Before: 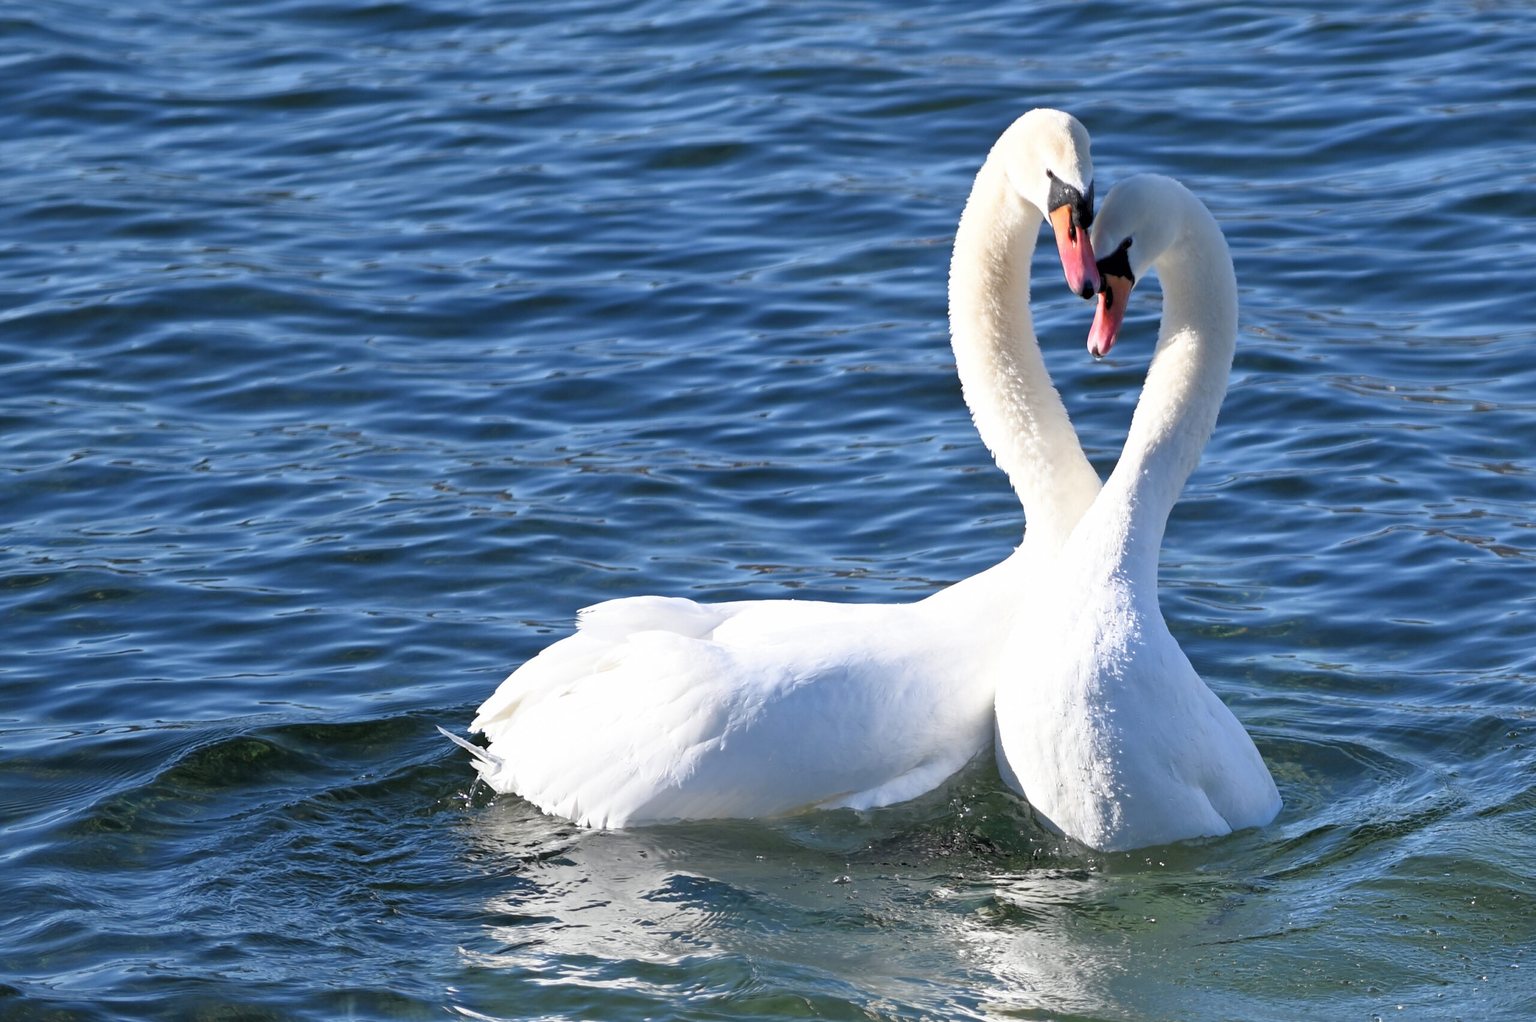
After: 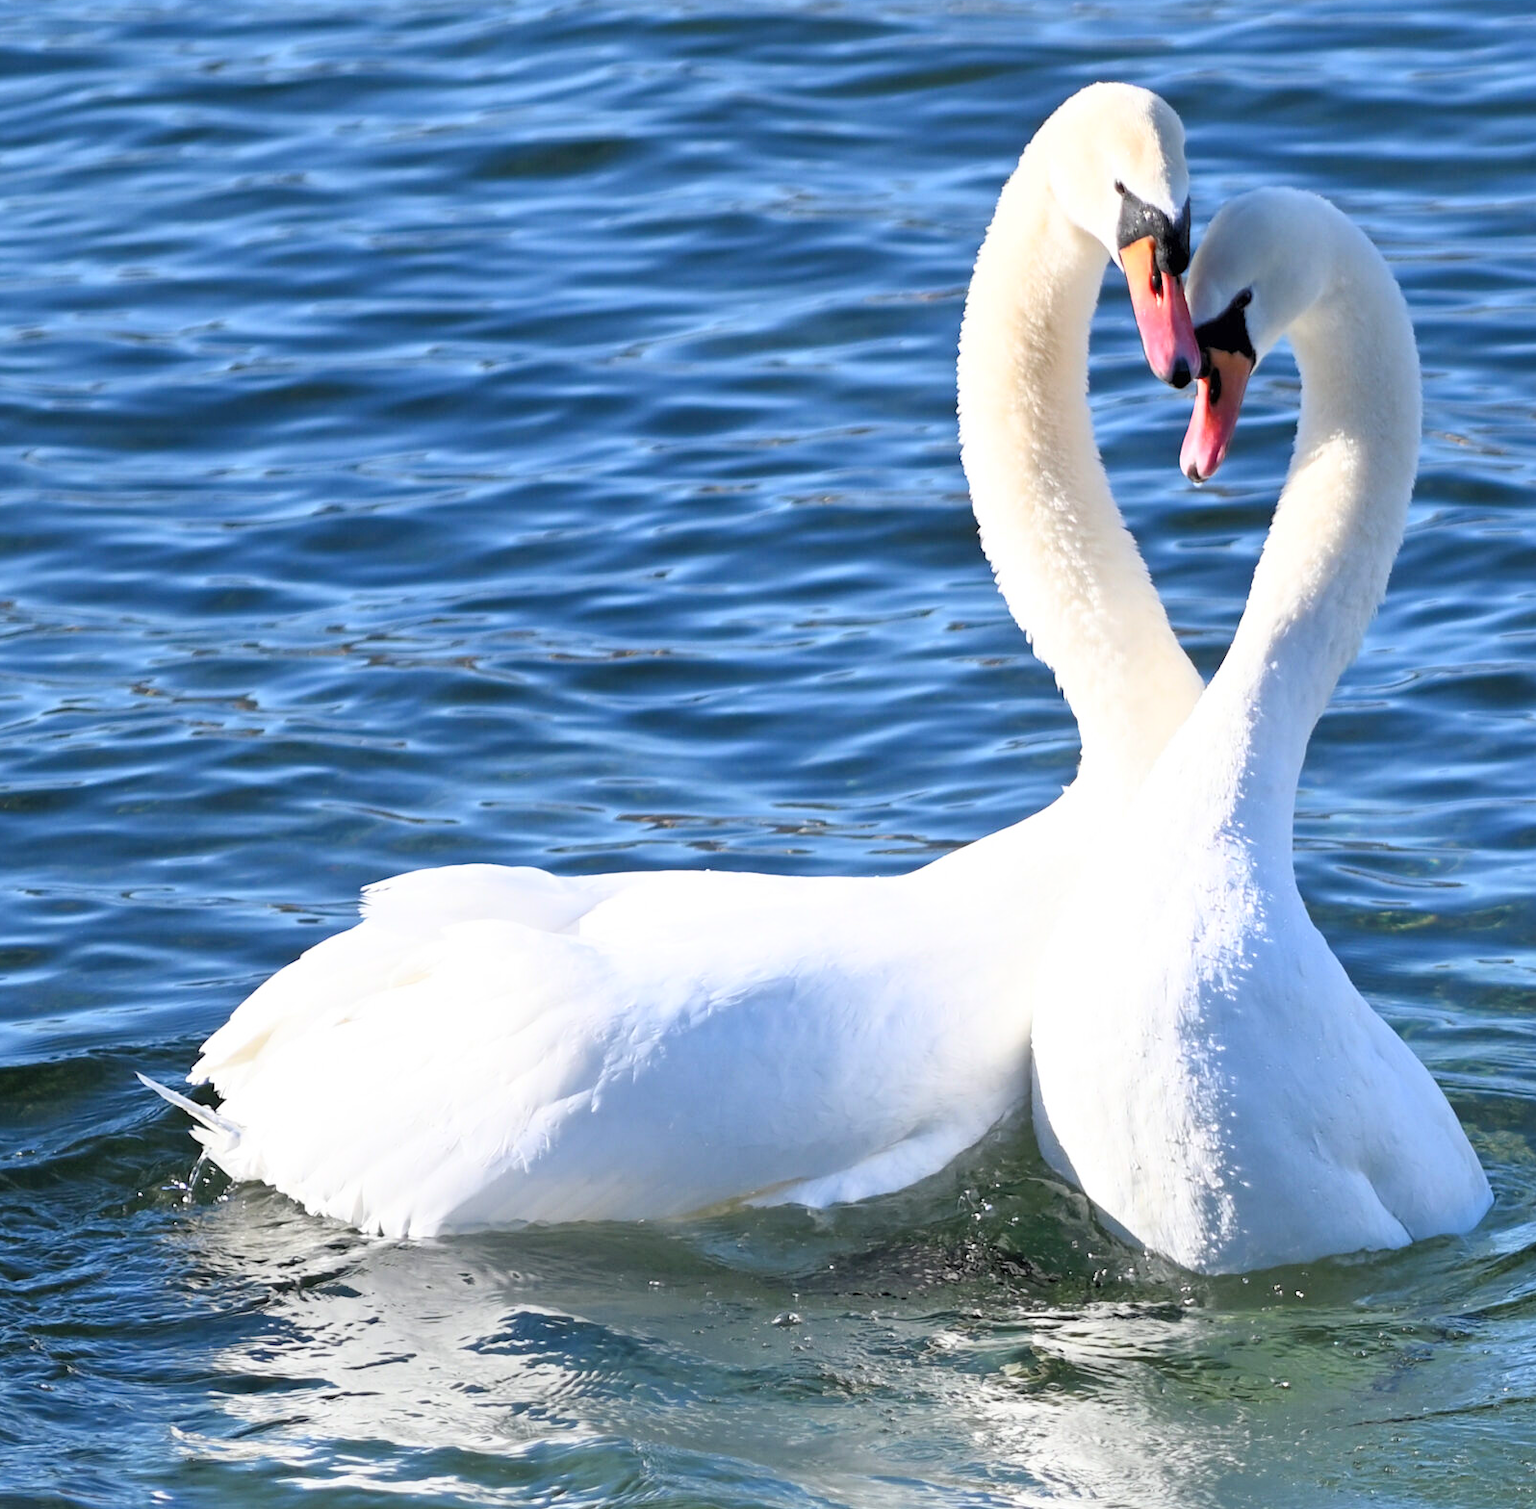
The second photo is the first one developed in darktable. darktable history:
crop and rotate: left 22.918%, top 5.629%, right 14.711%, bottom 2.247%
contrast brightness saturation: contrast 0.2, brightness 0.16, saturation 0.22
